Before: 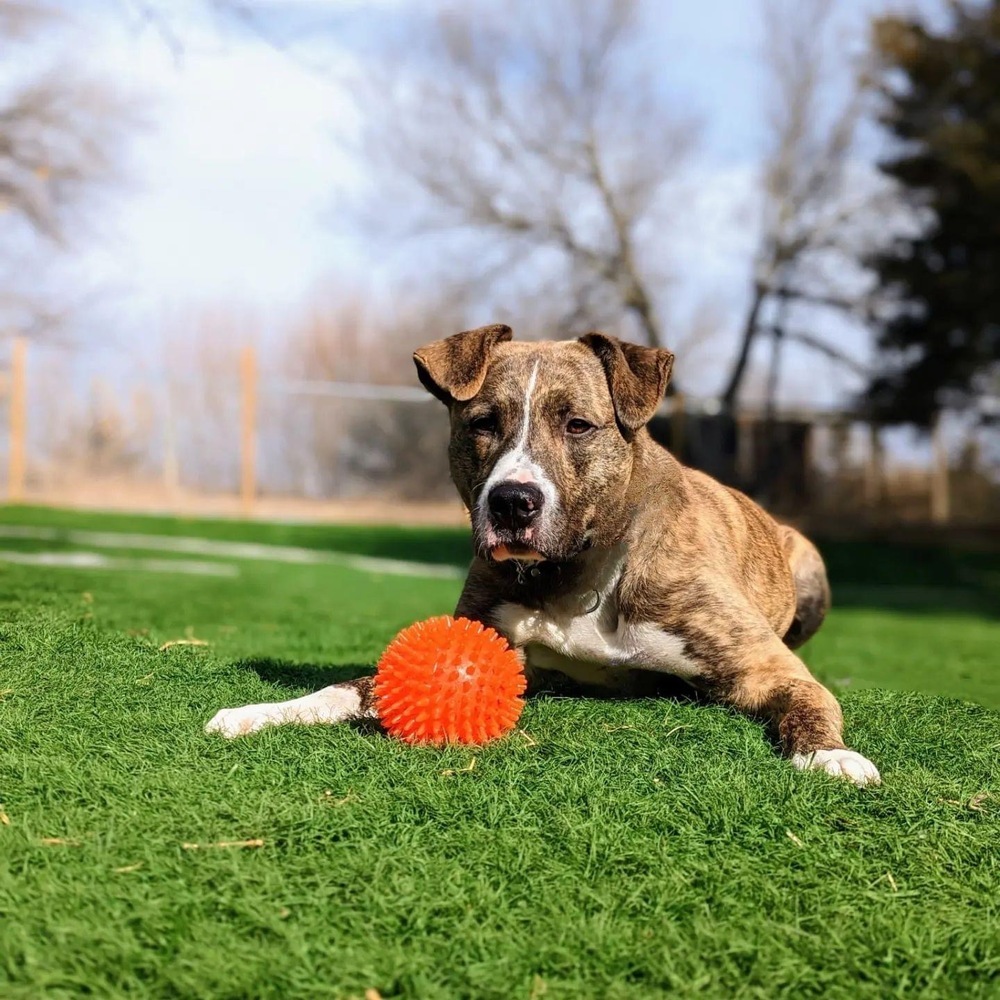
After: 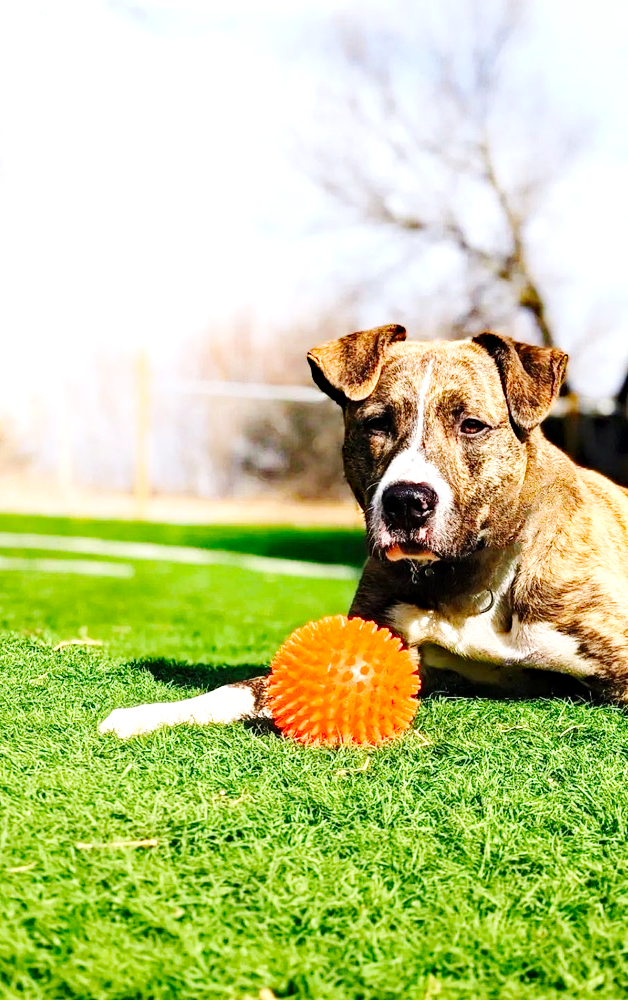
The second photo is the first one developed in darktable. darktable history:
base curve: curves: ch0 [(0, 0) (0.036, 0.025) (0.121, 0.166) (0.206, 0.329) (0.605, 0.79) (1, 1)], preserve colors none
exposure: exposure 0.77 EV, compensate highlight preservation false
crop: left 10.644%, right 26.528%
white balance: emerald 1
haze removal: strength 0.5, distance 0.43, compatibility mode true, adaptive false
